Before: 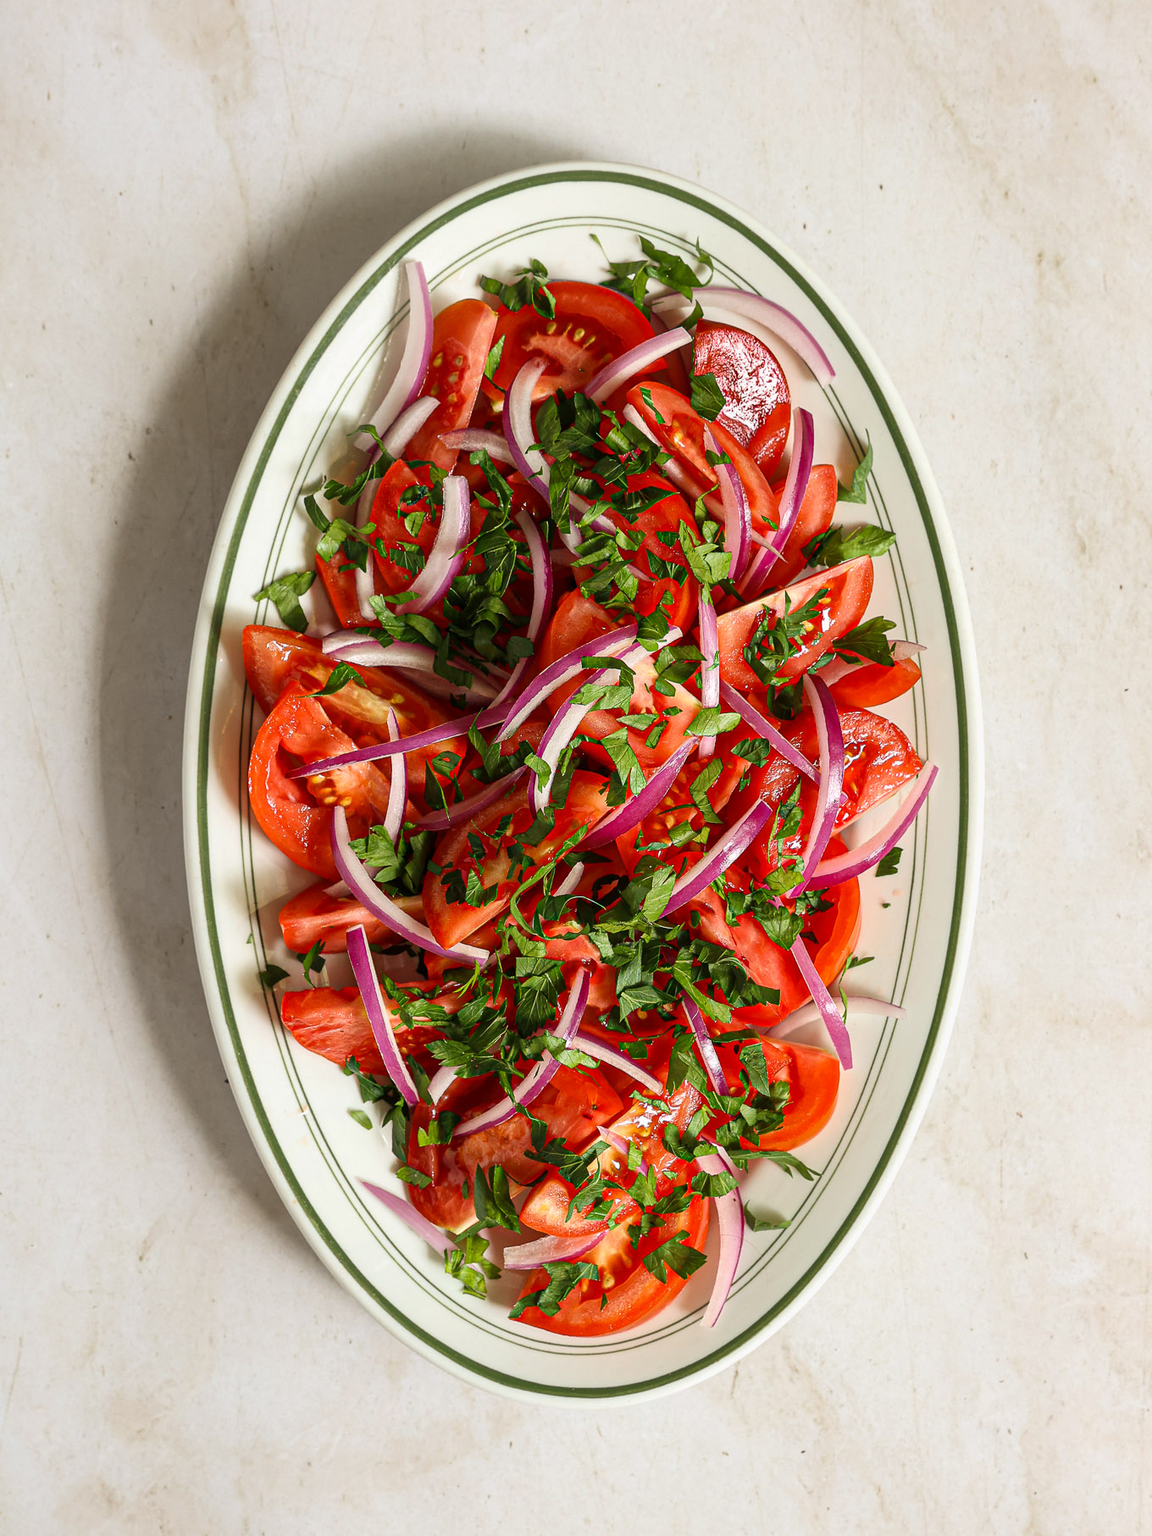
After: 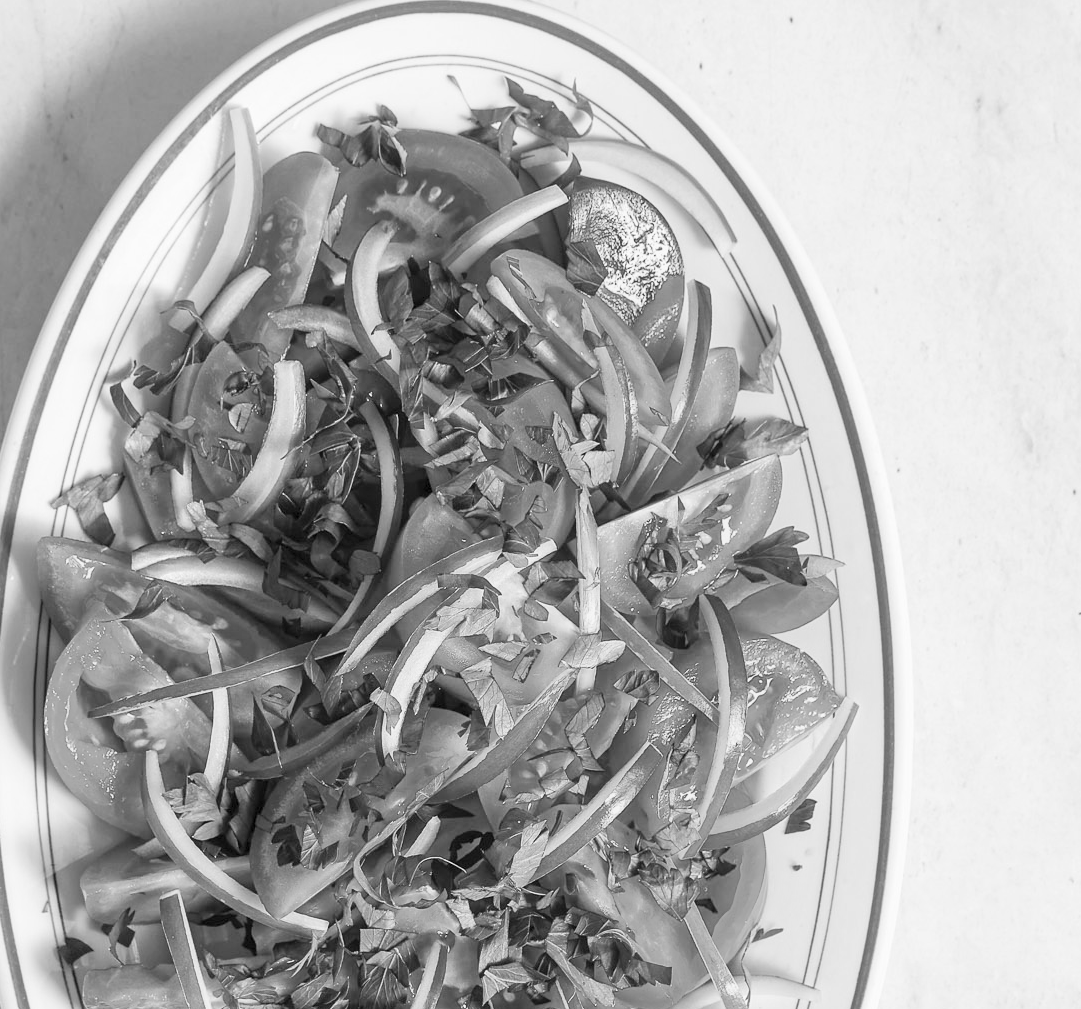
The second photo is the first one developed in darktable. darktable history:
velvia: on, module defaults
crop: left 18.38%, top 11.092%, right 2.134%, bottom 33.217%
color balance rgb: perceptual saturation grading › global saturation 20%, perceptual saturation grading › highlights -25%, perceptual saturation grading › shadows 25%, global vibrance 50%
contrast brightness saturation: contrast 0.1, brightness 0.3, saturation 0.14
monochrome: on, module defaults
